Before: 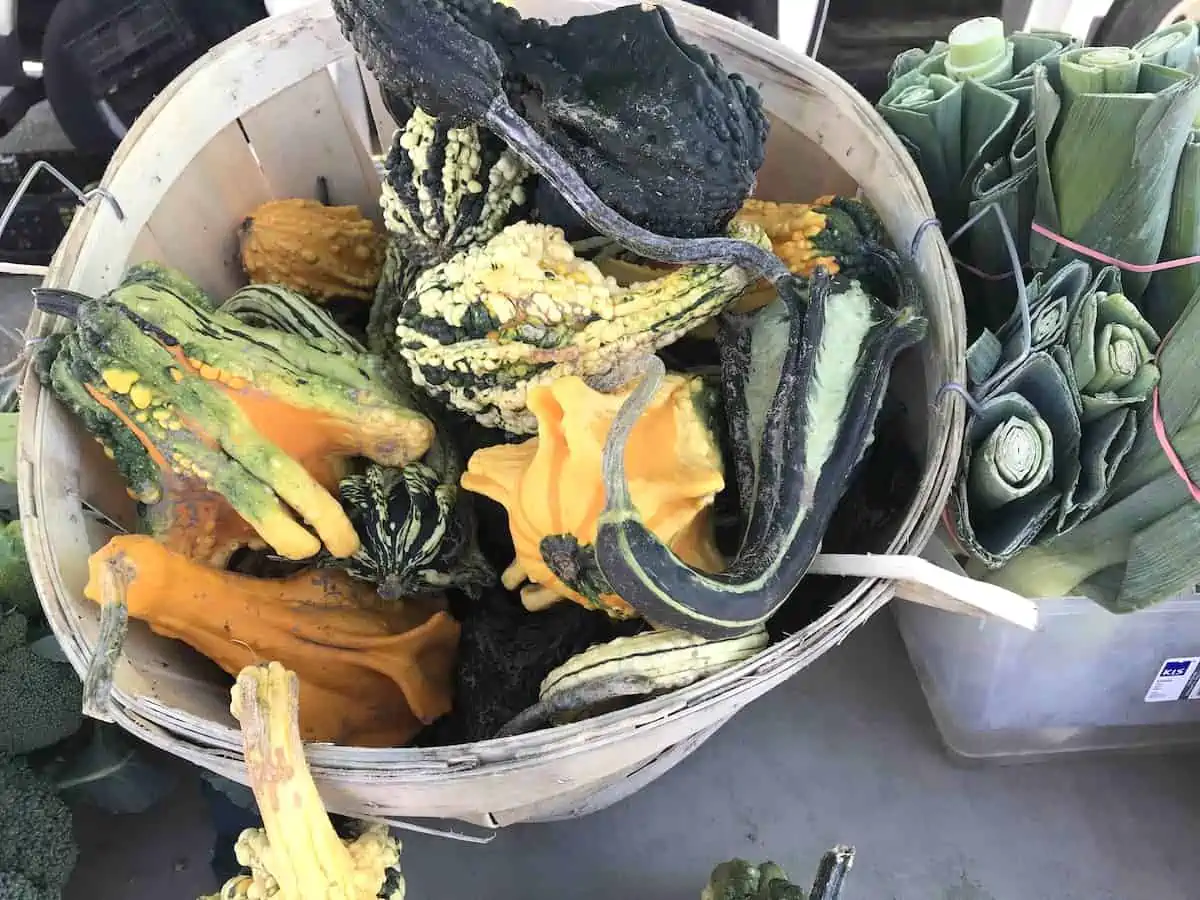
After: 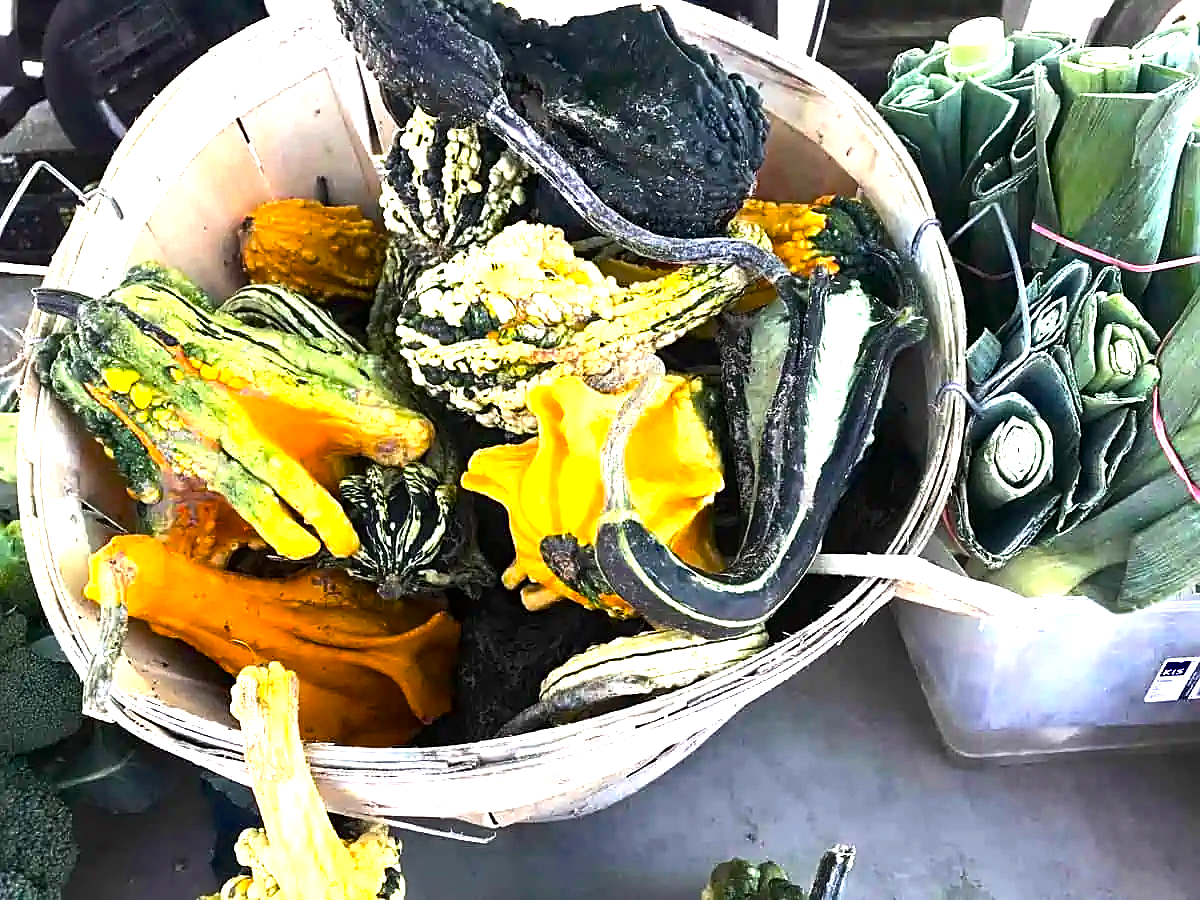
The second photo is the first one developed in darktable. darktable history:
sharpen: on, module defaults
local contrast: mode bilateral grid, contrast 21, coarseness 51, detail 119%, midtone range 0.2
color balance rgb: shadows lift › luminance 0.764%, shadows lift › chroma 0.224%, shadows lift › hue 22.87°, perceptual saturation grading › global saturation 29.49%, perceptual brilliance grading › highlights 74.649%, perceptual brilliance grading › shadows -29.215%, global vibrance -0.52%, saturation formula JzAzBz (2021)
